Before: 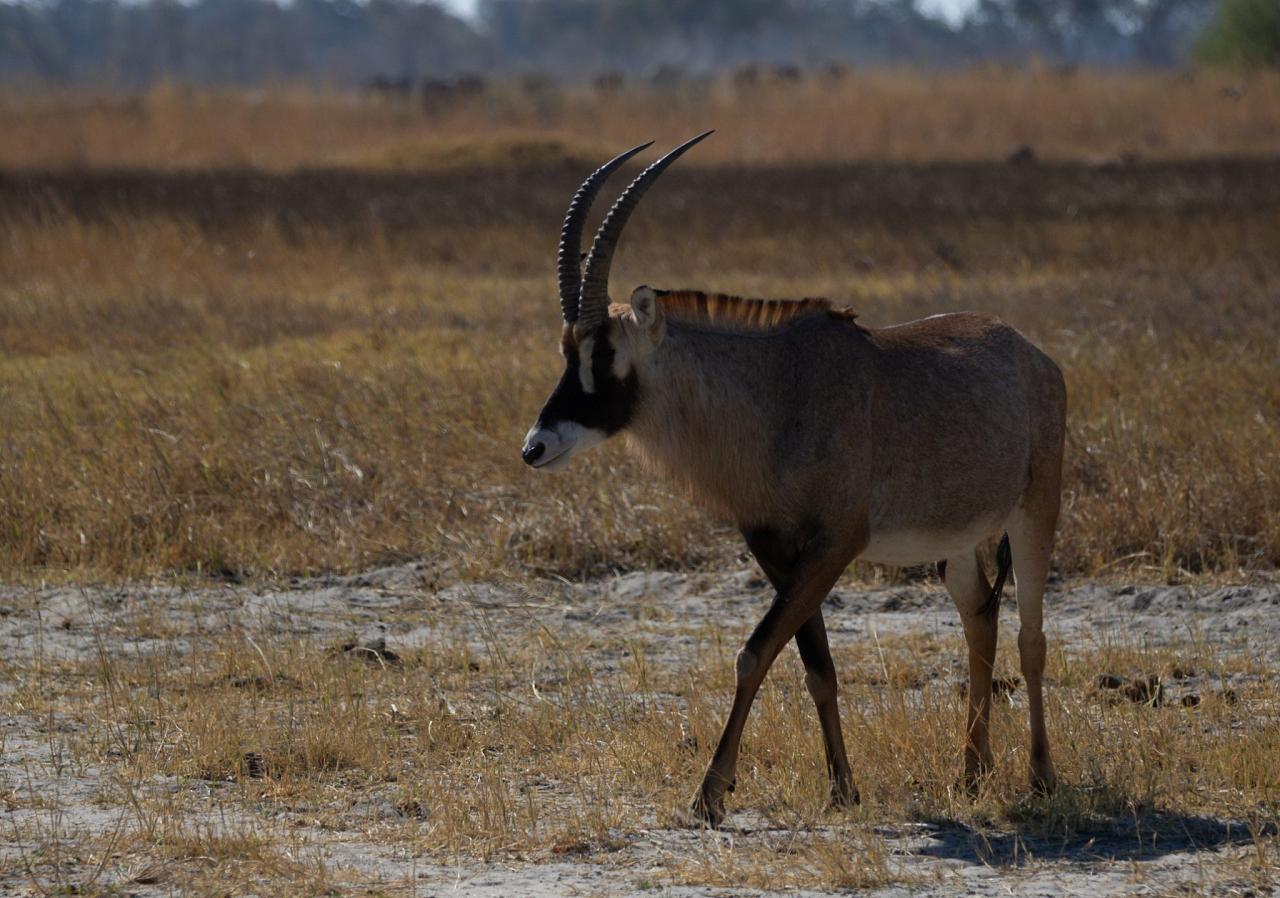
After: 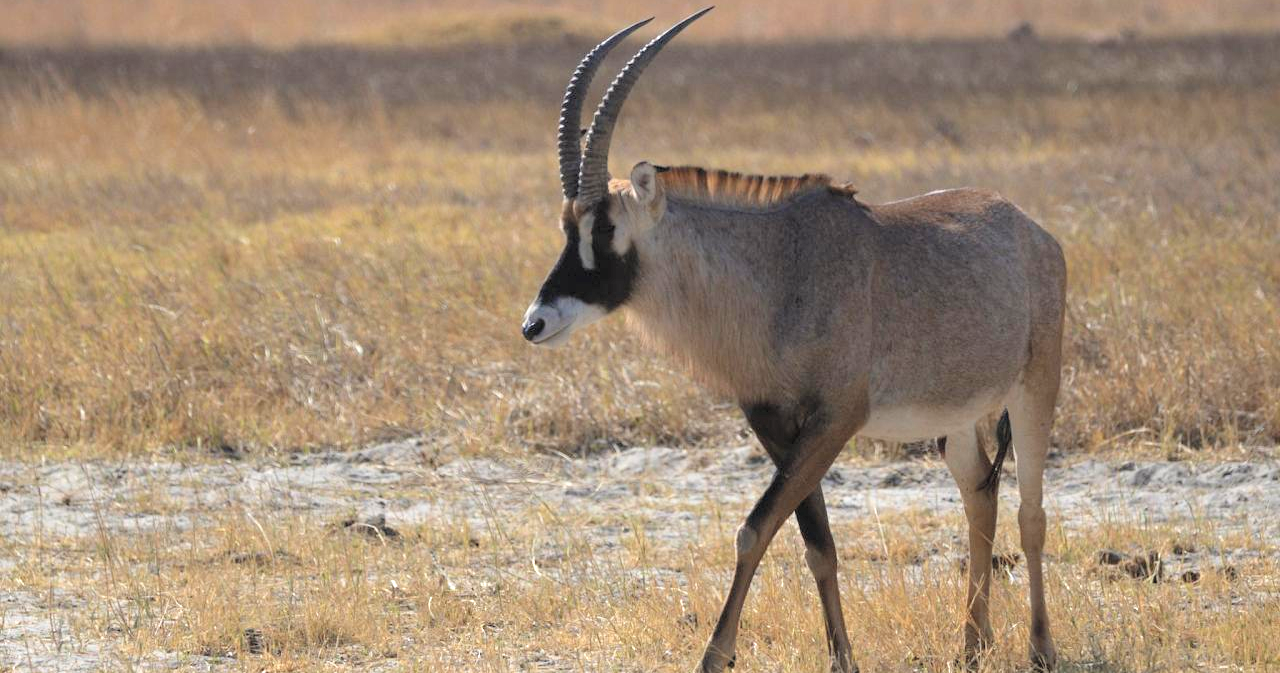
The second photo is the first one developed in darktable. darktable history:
contrast brightness saturation: brightness 0.28
crop: top 13.819%, bottom 11.169%
exposure: black level correction 0, exposure 1.015 EV, compensate exposure bias true, compensate highlight preservation false
